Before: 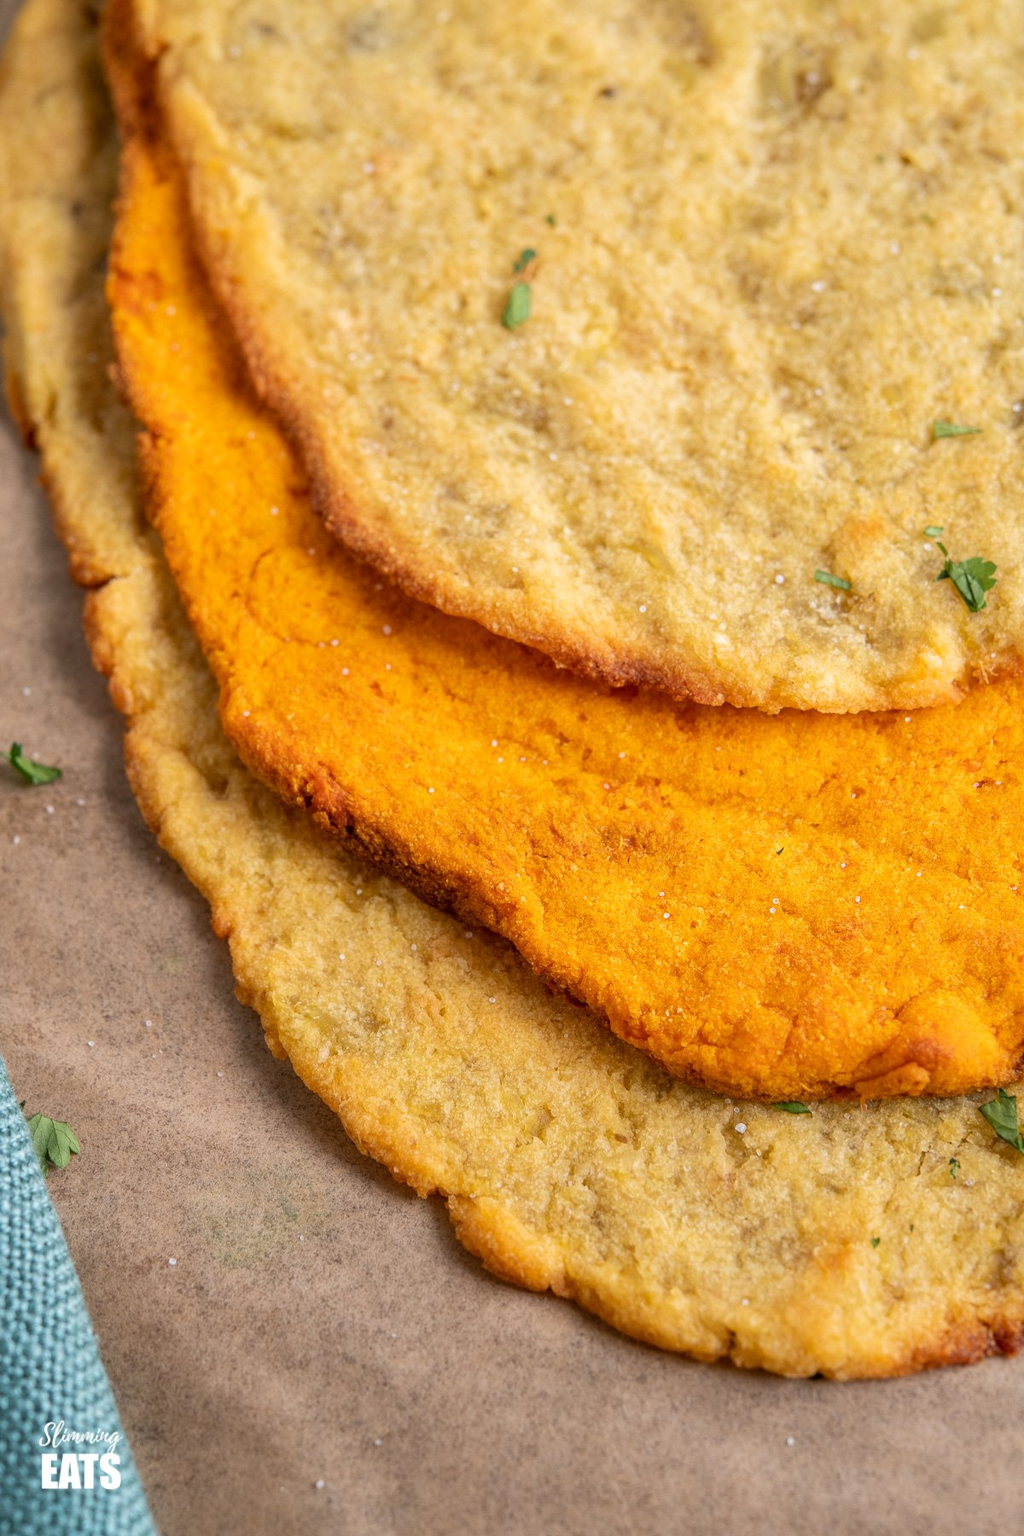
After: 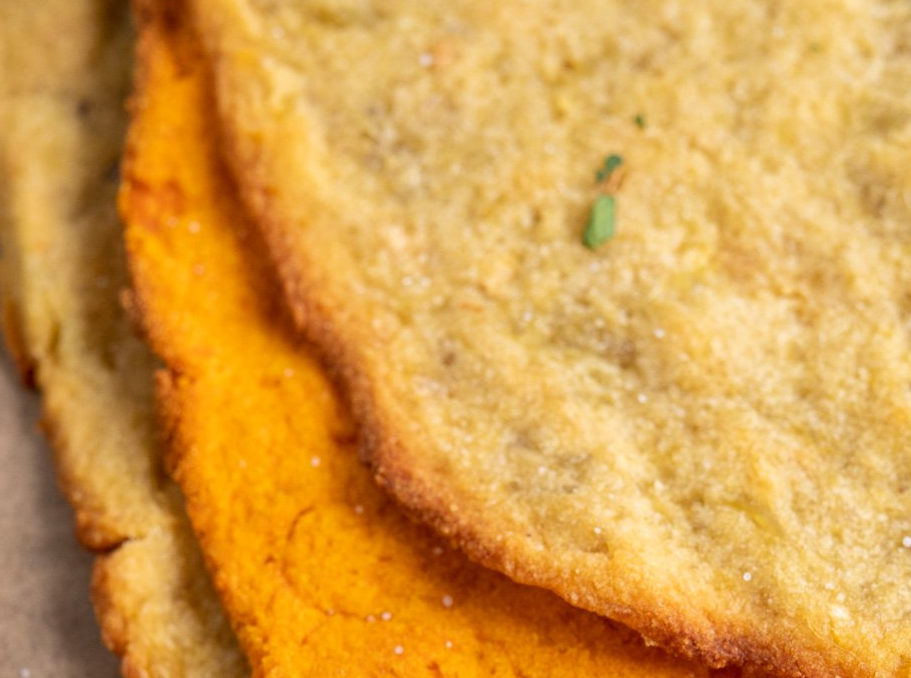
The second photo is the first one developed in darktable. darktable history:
crop: left 0.541%, top 7.633%, right 23.484%, bottom 54.669%
